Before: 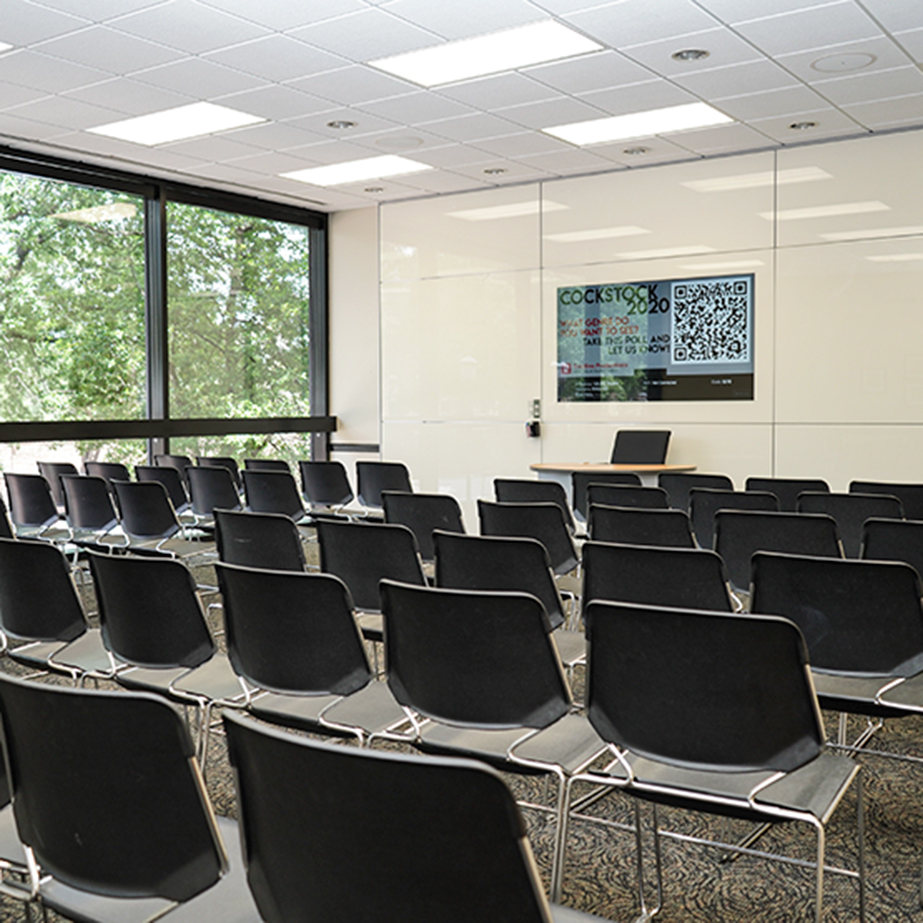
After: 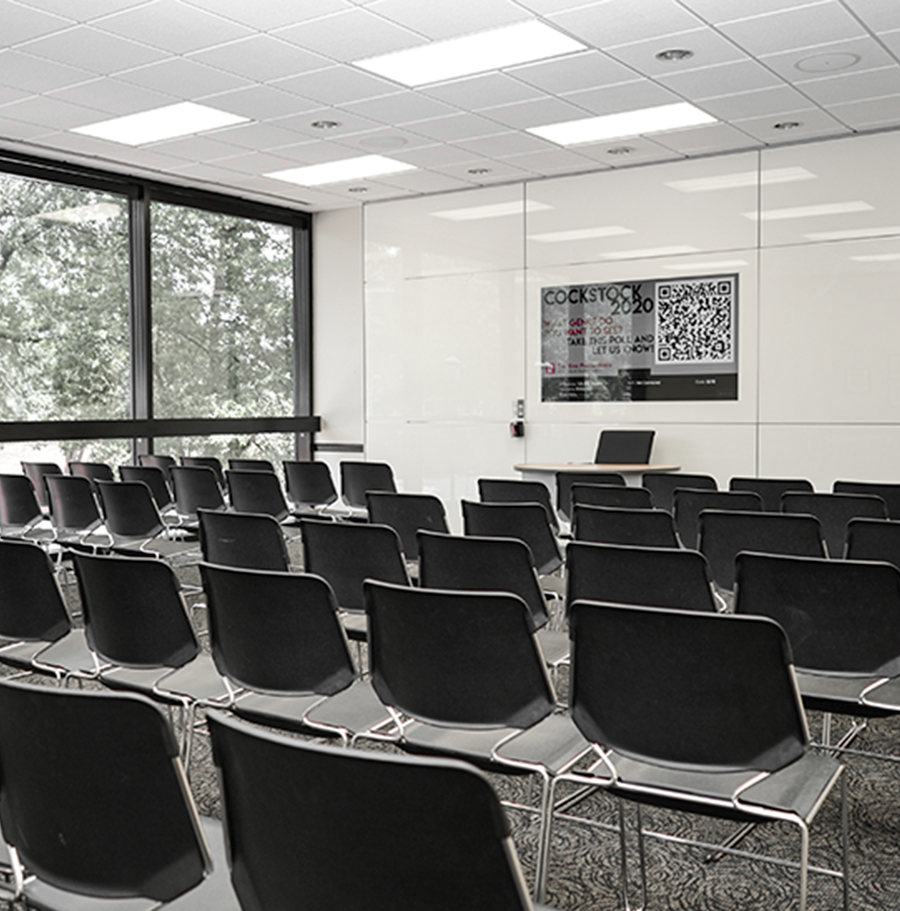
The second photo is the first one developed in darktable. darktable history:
crop and rotate: left 1.774%, right 0.633%, bottom 1.28%
color zones: curves: ch1 [(0, 0.831) (0.08, 0.771) (0.157, 0.268) (0.241, 0.207) (0.562, -0.005) (0.714, -0.013) (0.876, 0.01) (1, 0.831)]
